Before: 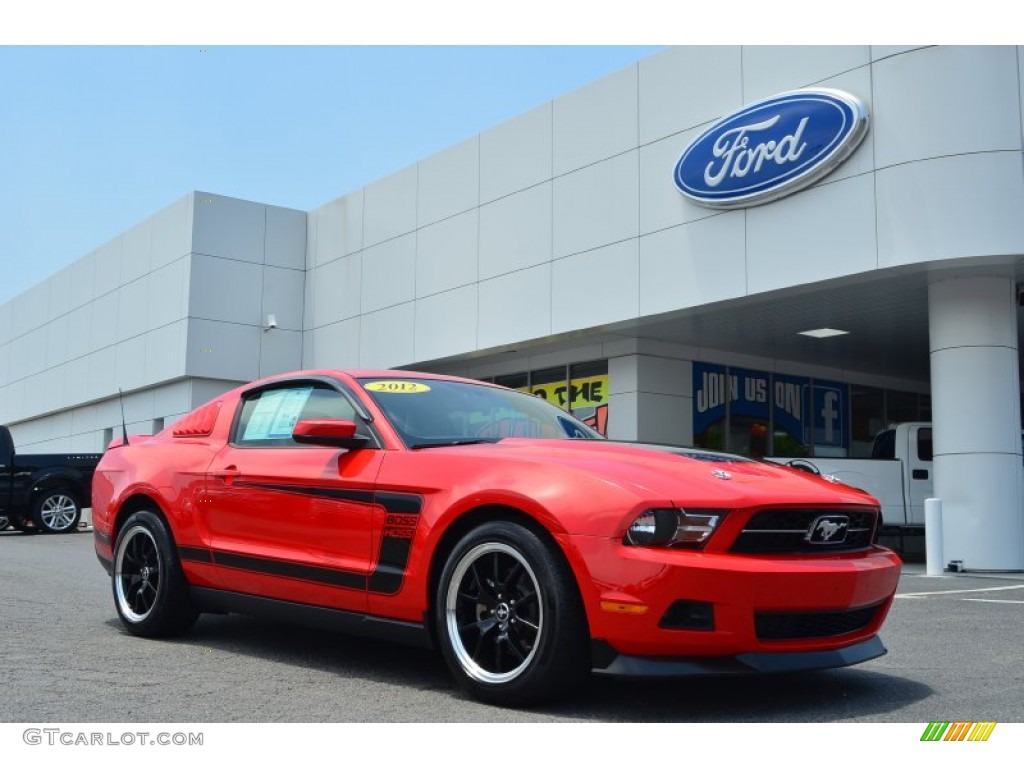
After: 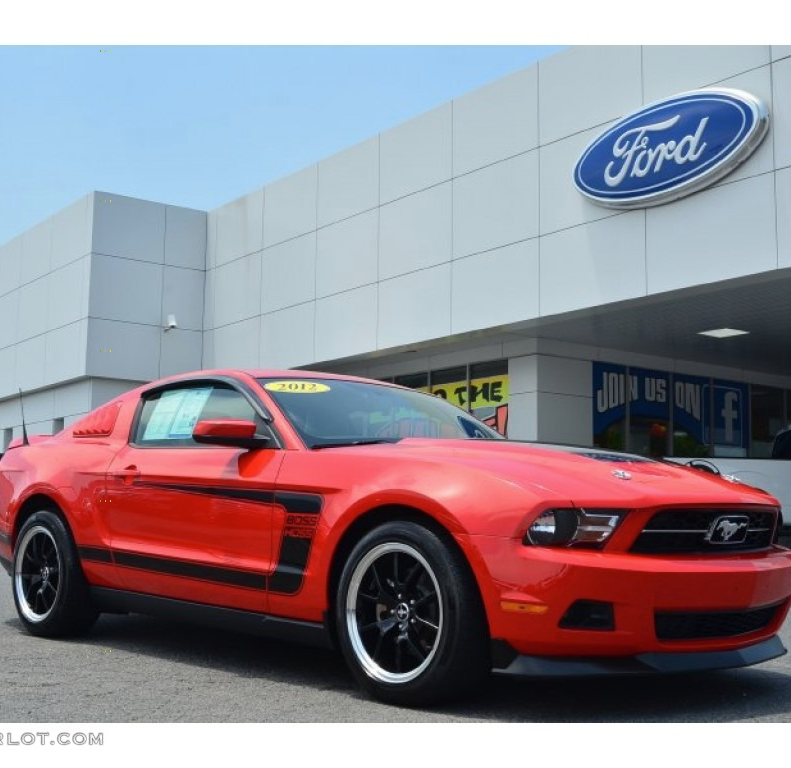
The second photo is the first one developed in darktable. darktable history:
crop: left 9.863%, right 12.864%
tone equalizer: smoothing diameter 2.16%, edges refinement/feathering 21.89, mask exposure compensation -1.57 EV, filter diffusion 5
contrast brightness saturation: saturation -0.05
